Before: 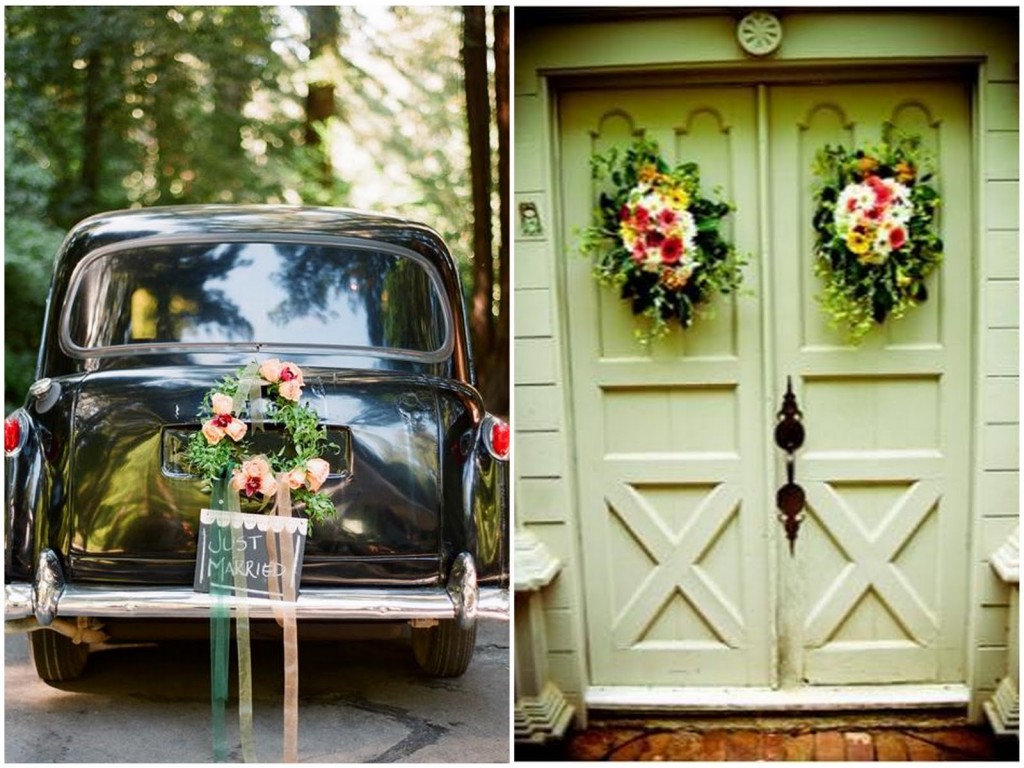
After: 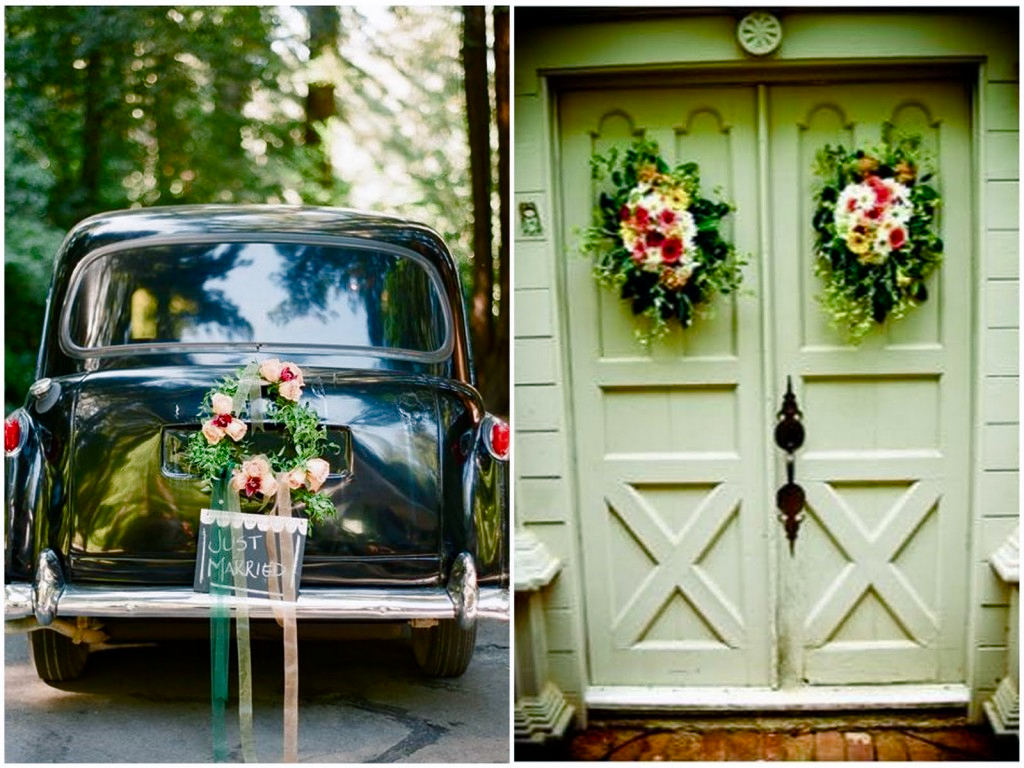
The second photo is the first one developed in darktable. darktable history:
color balance rgb: power › luminance -7.757%, power › chroma 1.109%, power › hue 216.59°, perceptual saturation grading › global saturation 25.304%, perceptual saturation grading › highlights -50.523%, perceptual saturation grading › shadows 30.251%, global vibrance 20%
